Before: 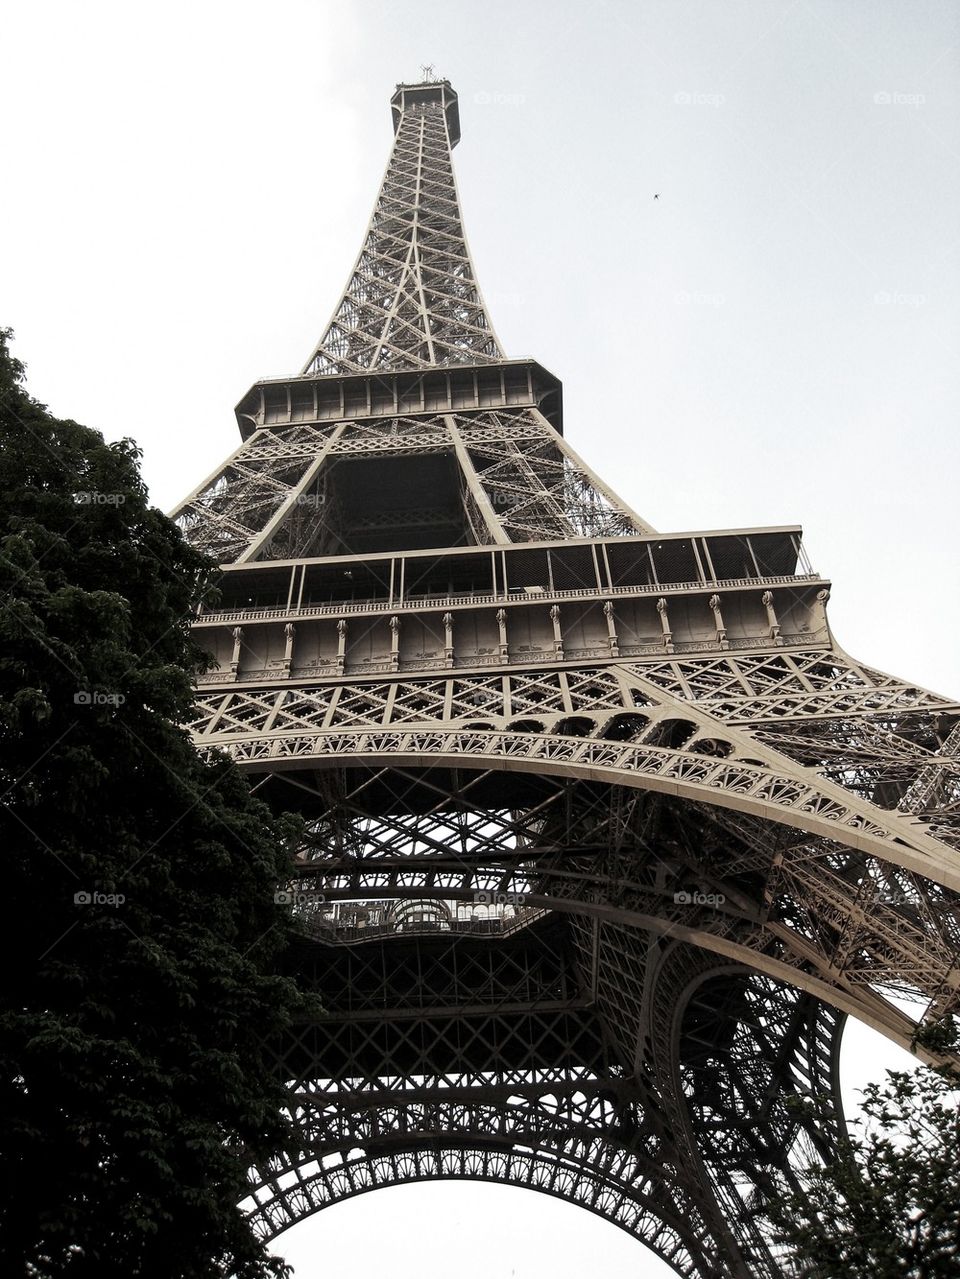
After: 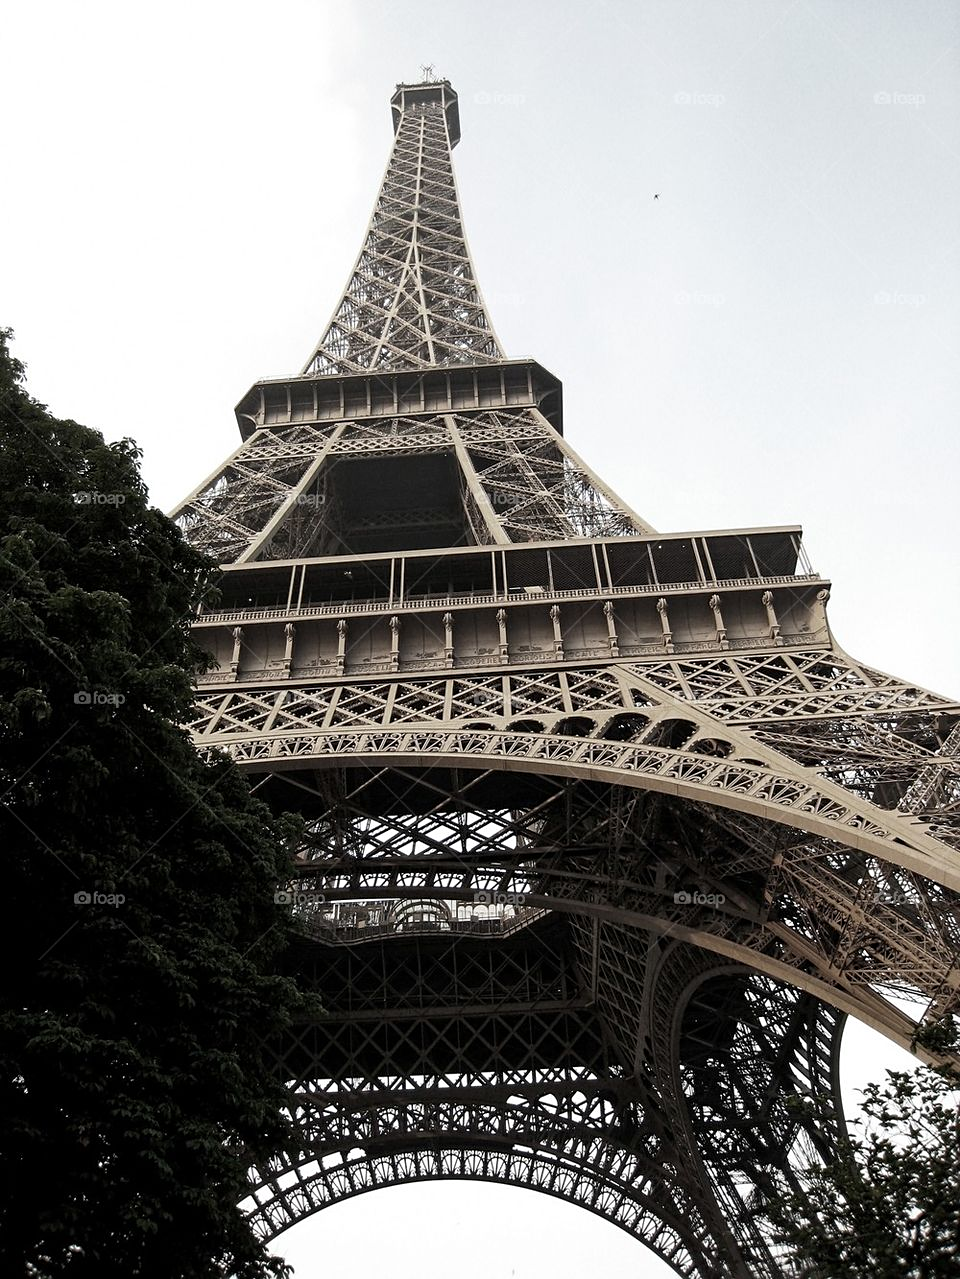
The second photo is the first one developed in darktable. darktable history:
sharpen: amount 0.206
contrast equalizer: y [[0.5 ×6], [0.5 ×6], [0.5 ×6], [0, 0.033, 0.067, 0.1, 0.133, 0.167], [0, 0.05, 0.1, 0.15, 0.2, 0.25]], mix -0.29
